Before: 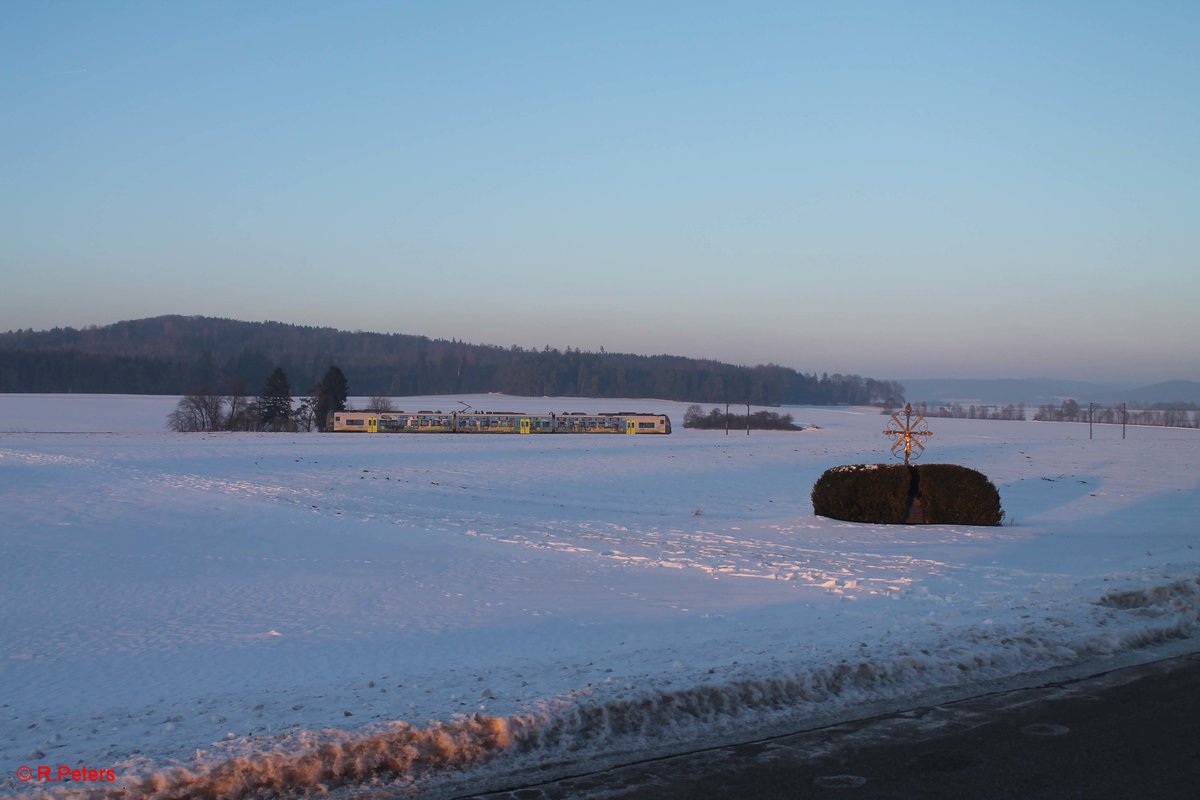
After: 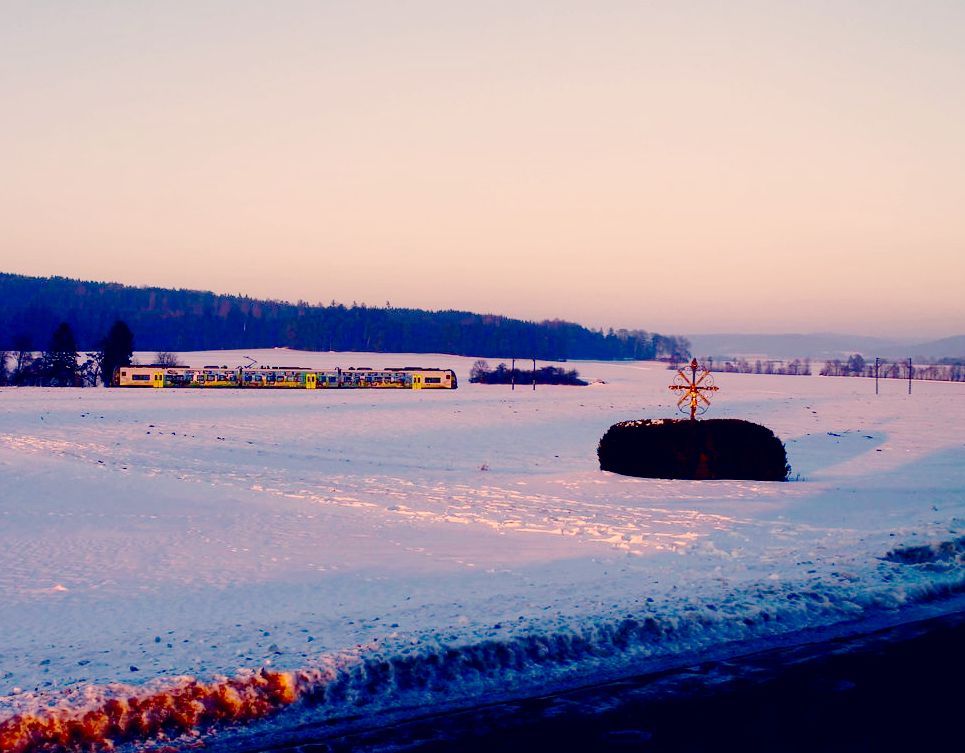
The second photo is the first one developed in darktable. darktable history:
base curve: curves: ch0 [(0, 0) (0.036, 0.01) (0.123, 0.254) (0.258, 0.504) (0.507, 0.748) (1, 1)], preserve colors none
color correction: highlights a* 19.65, highlights b* 28.01, shadows a* 3.5, shadows b* -17.91, saturation 0.75
levels: levels [0, 0.478, 1]
color balance rgb: perceptual saturation grading › global saturation 27.742%, perceptual saturation grading › highlights -24.899%, perceptual saturation grading › mid-tones 25.348%, perceptual saturation grading › shadows 49.848%, global vibrance 20%
contrast brightness saturation: contrast 0.132, brightness -0.245, saturation 0.139
tone equalizer: mask exposure compensation -0.495 EV
crop and rotate: left 17.853%, top 5.795%, right 1.695%
